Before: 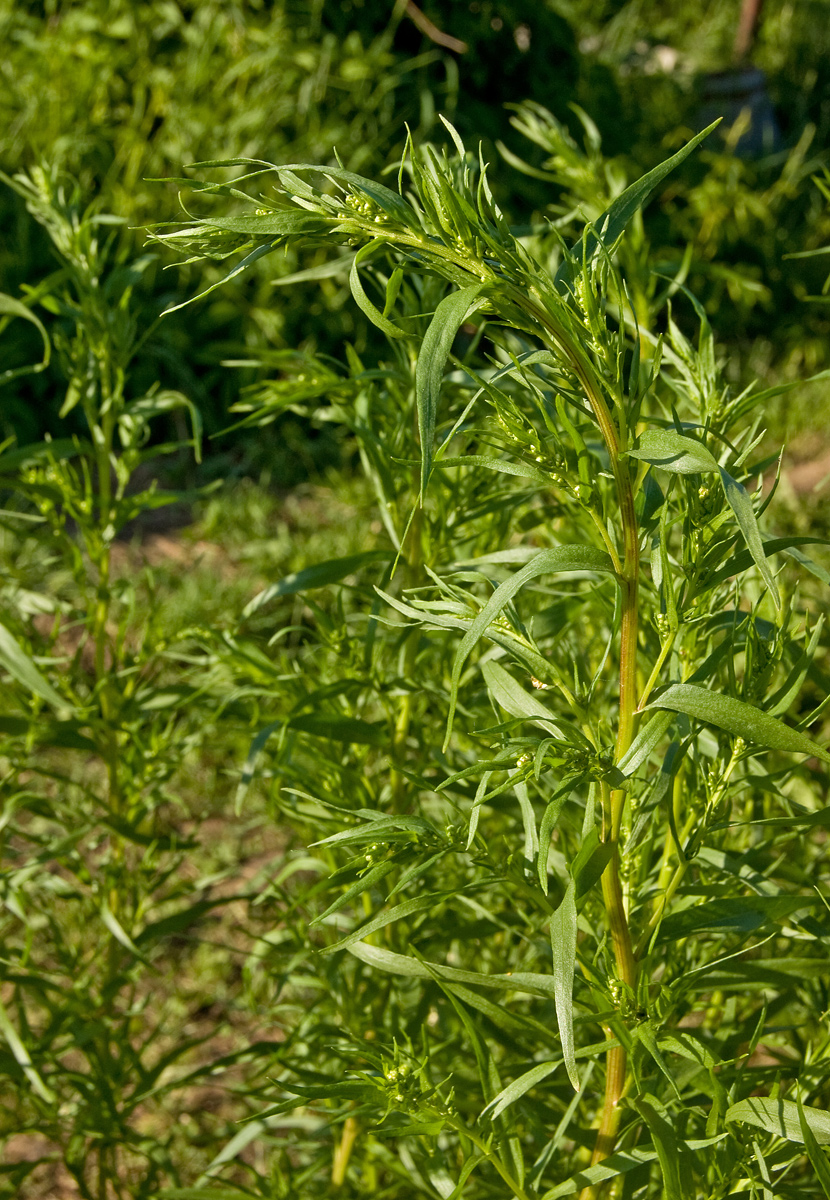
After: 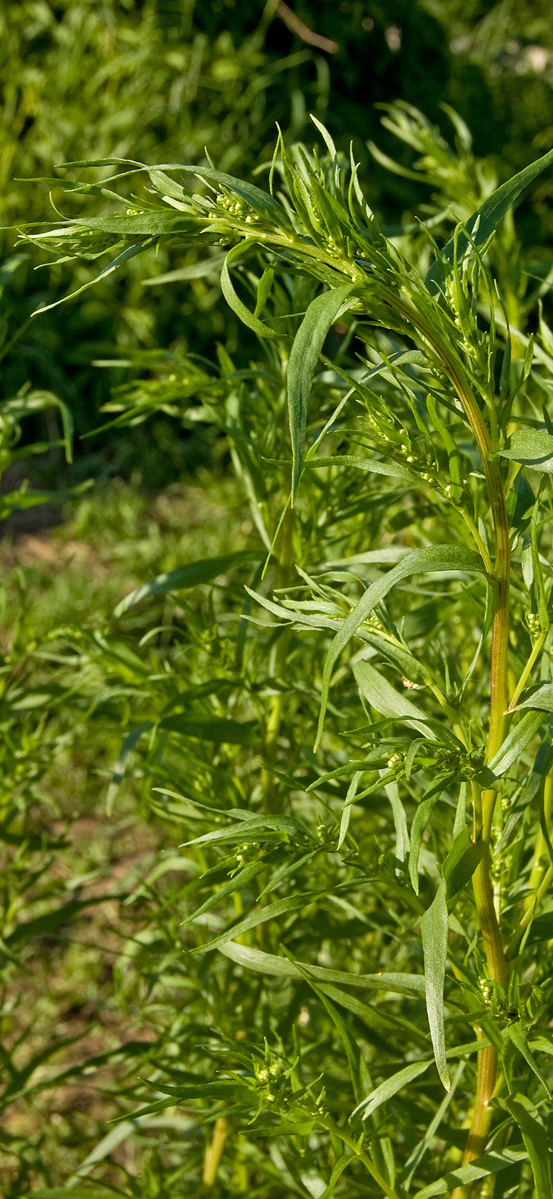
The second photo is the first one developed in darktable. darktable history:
crop and rotate: left 15.646%, right 17.705%
